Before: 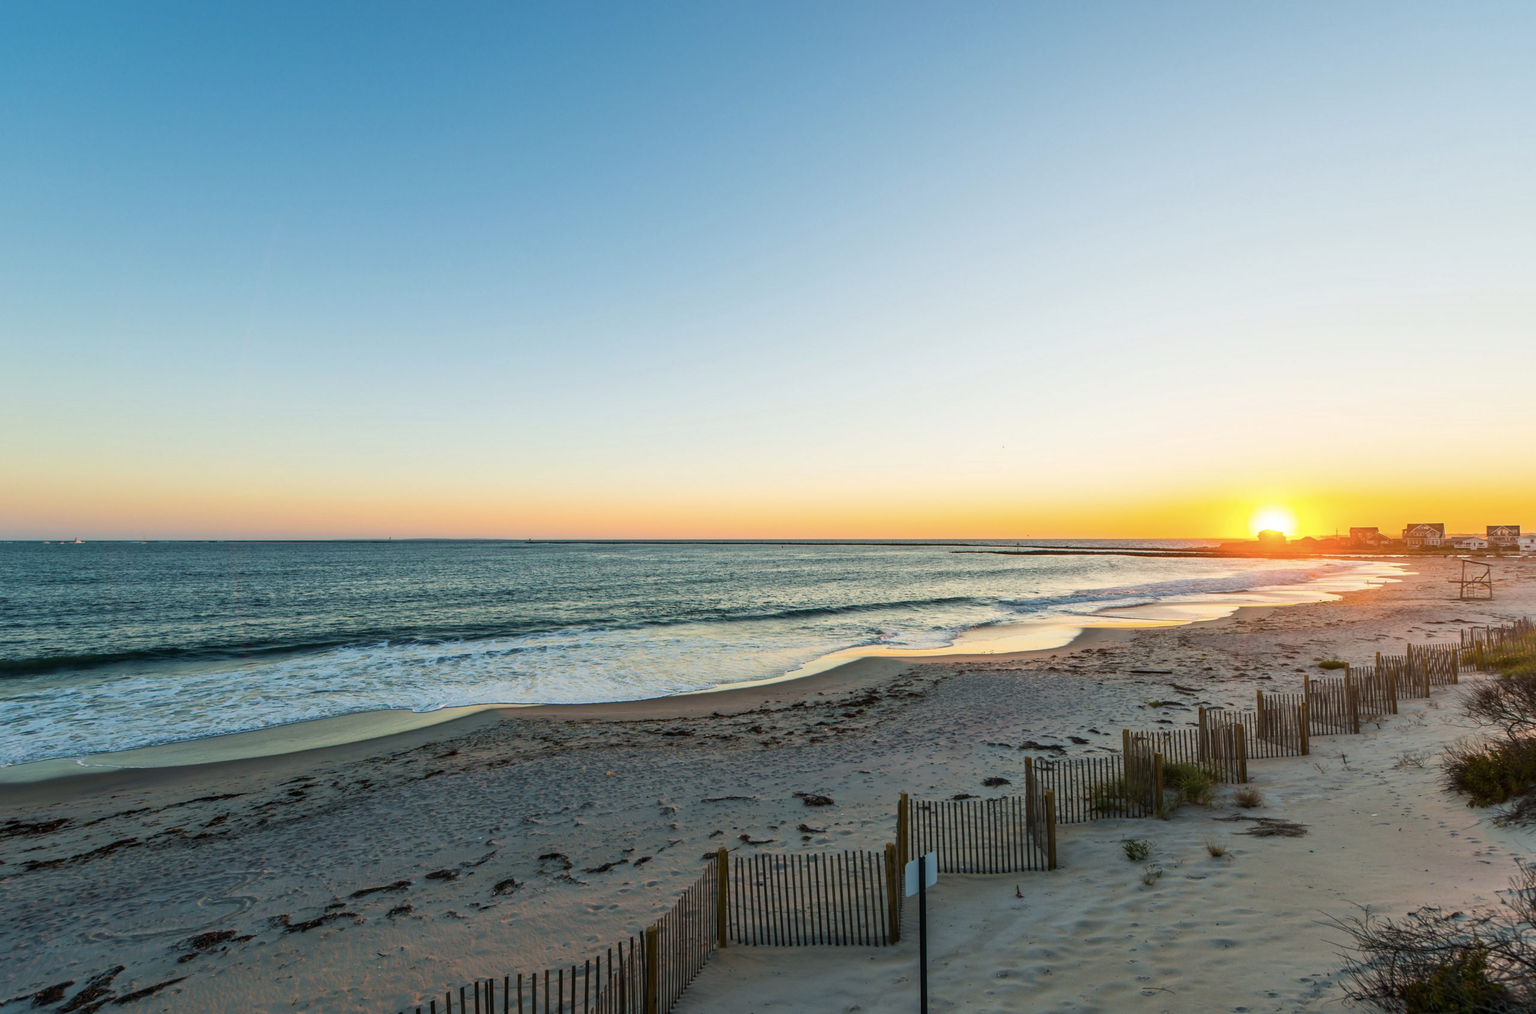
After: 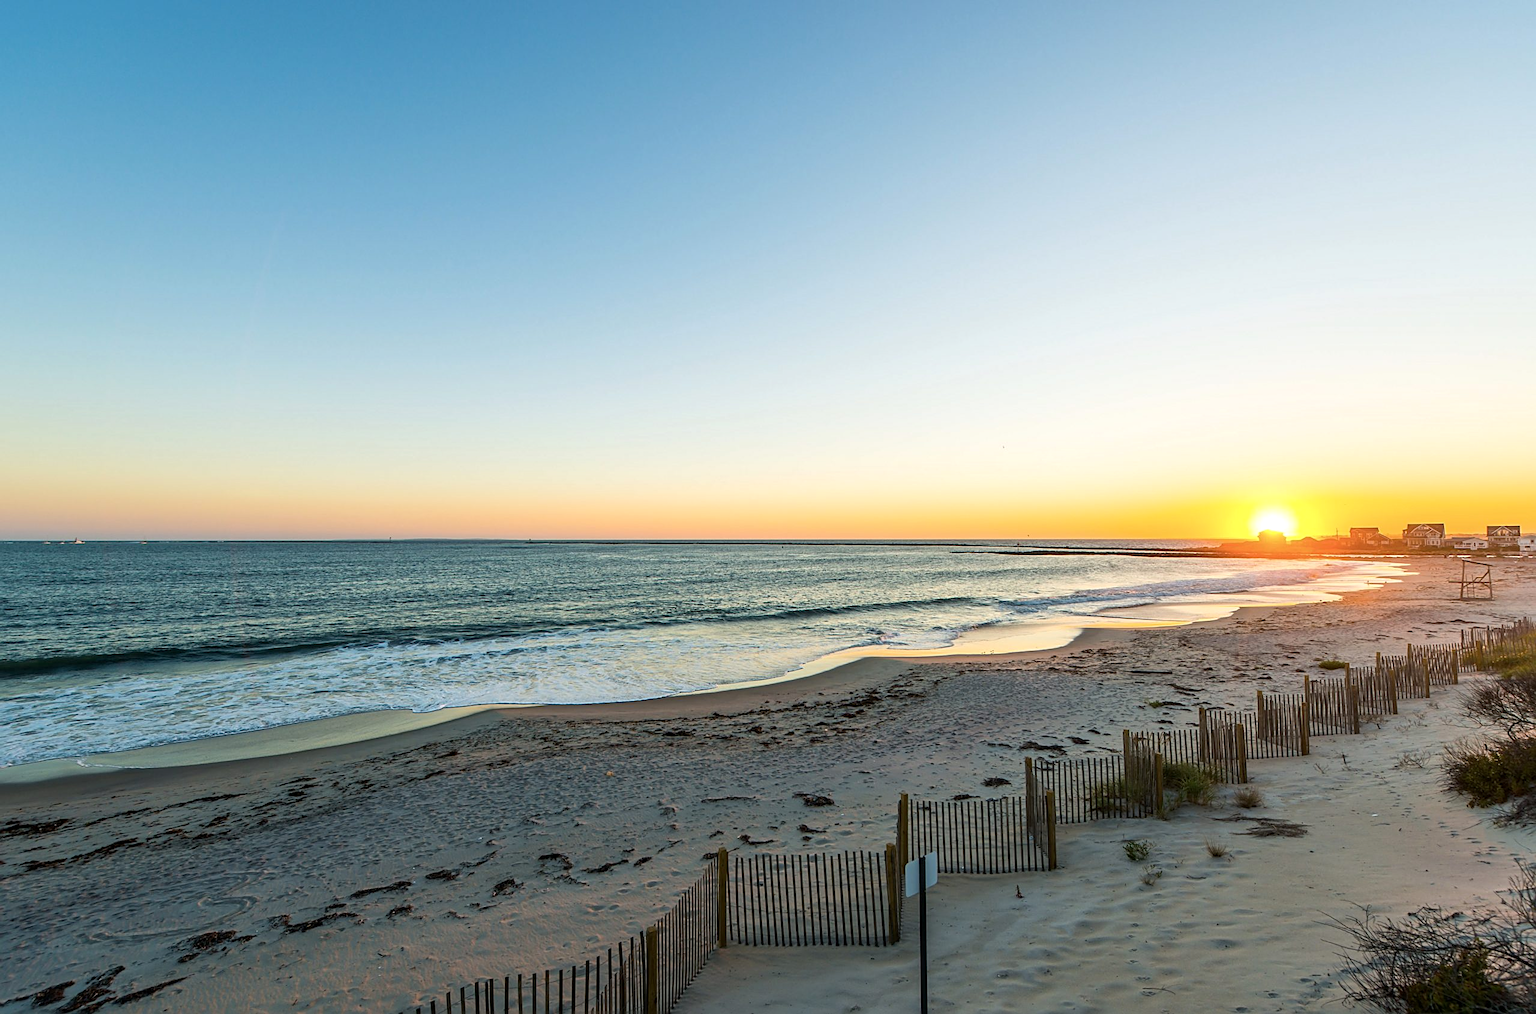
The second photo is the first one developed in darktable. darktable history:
exposure: black level correction 0.001, exposure 0.136 EV, compensate exposure bias true, compensate highlight preservation false
sharpen: amount 0.577
